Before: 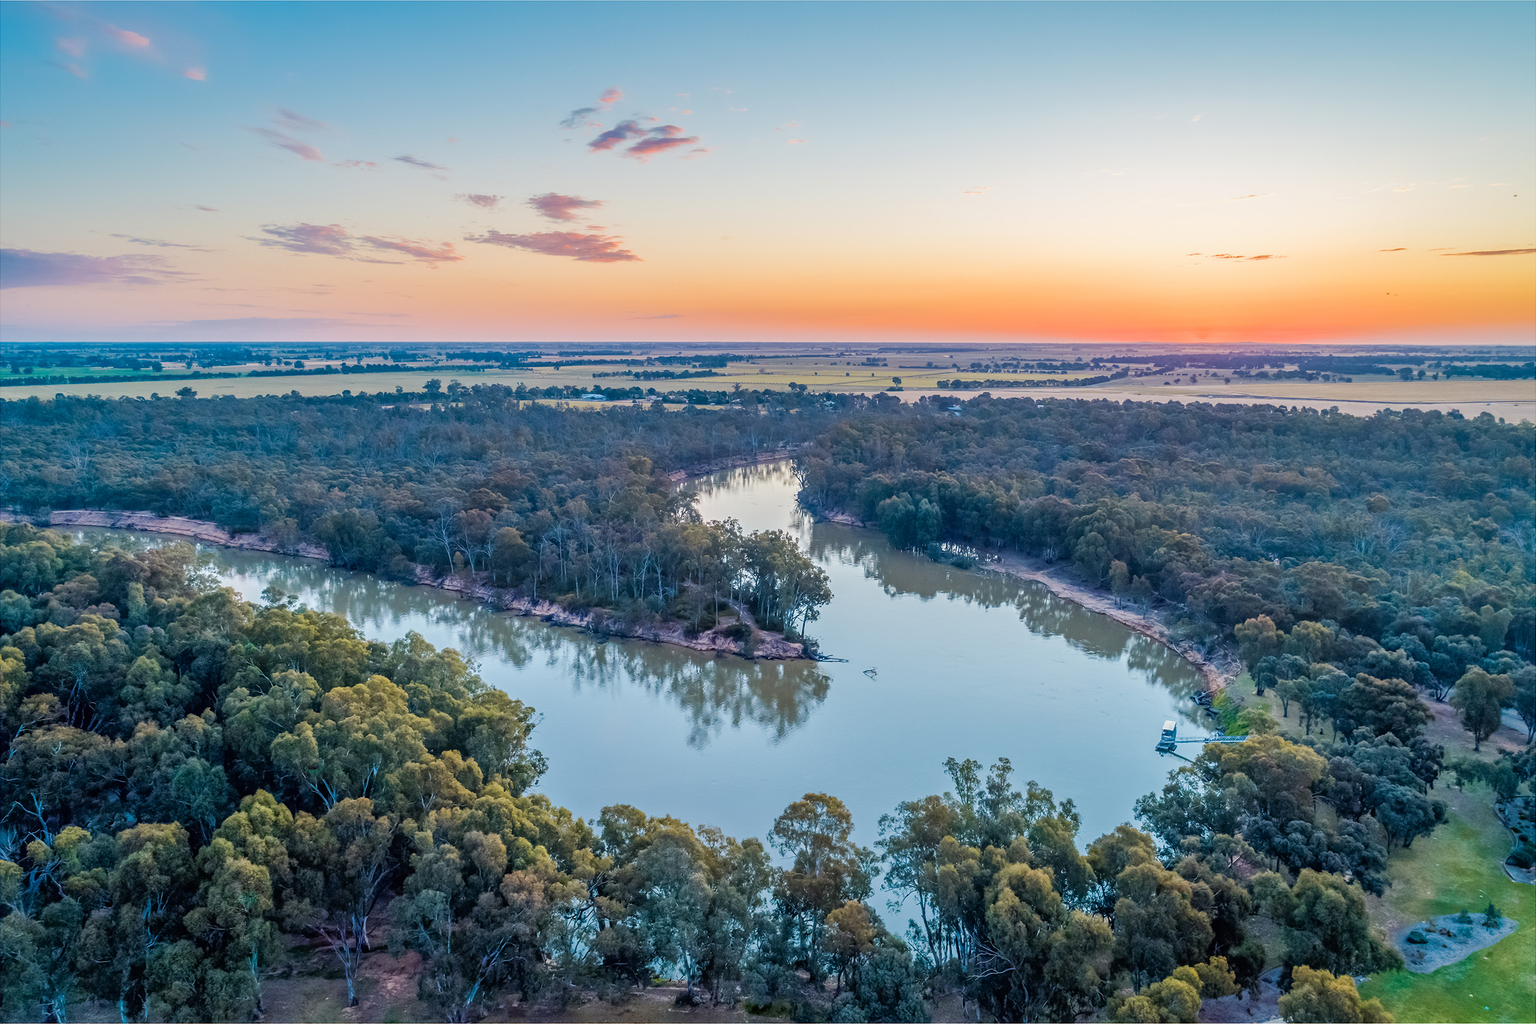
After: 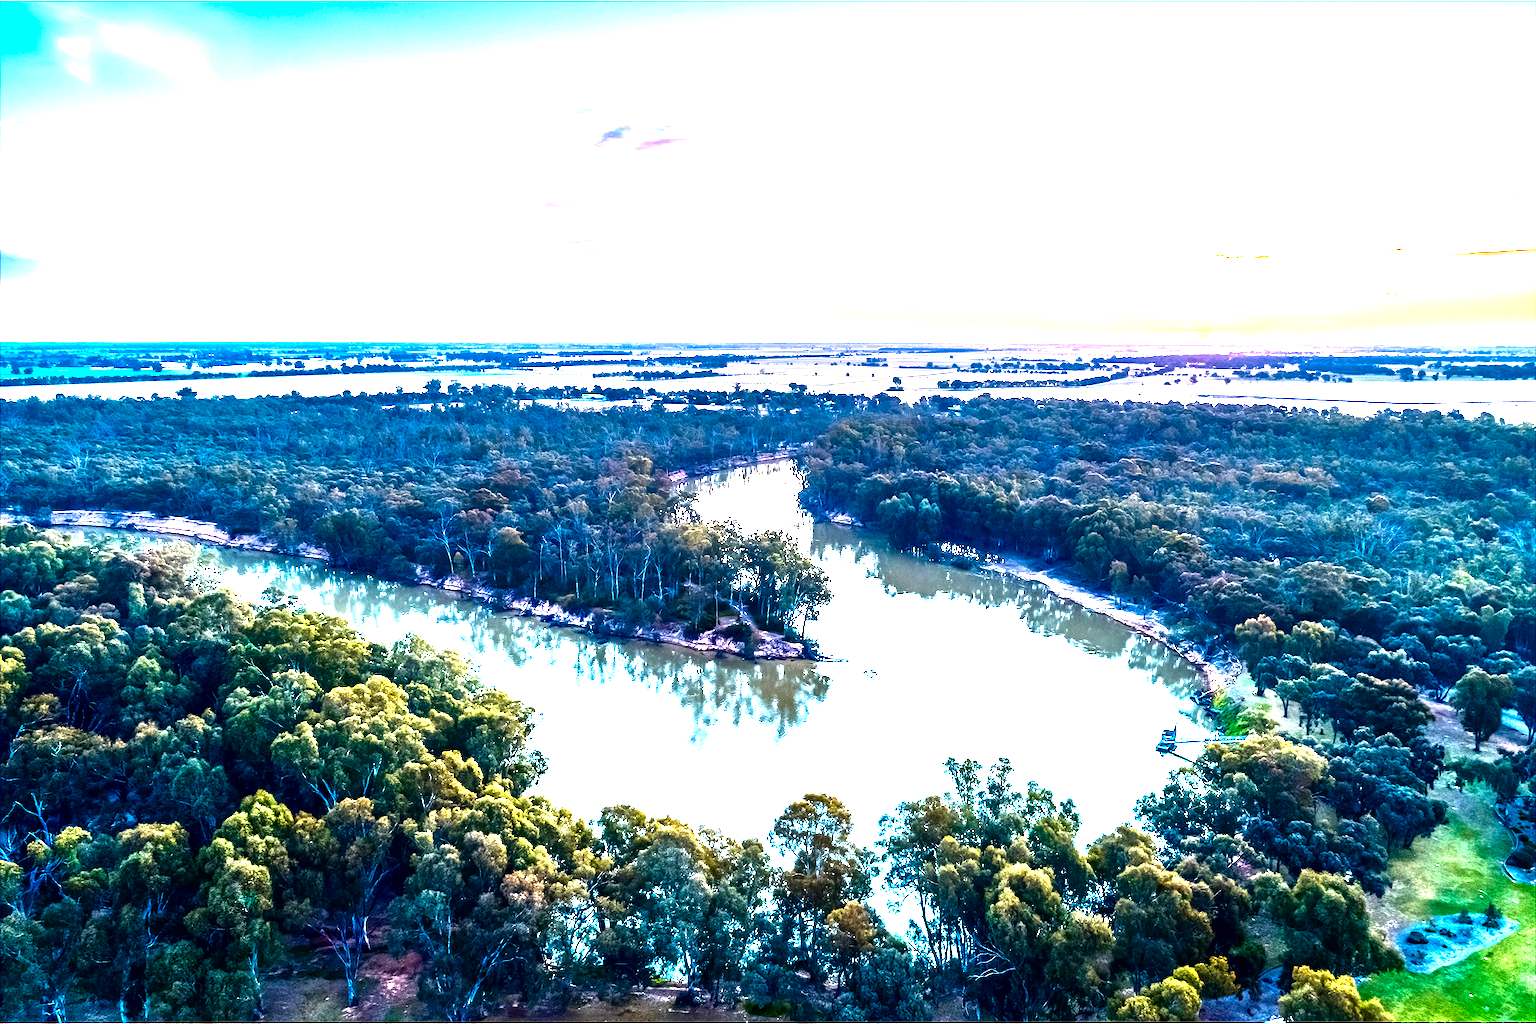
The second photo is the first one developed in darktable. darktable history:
exposure: black level correction 0, exposure 1.5 EV, compensate exposure bias true, compensate highlight preservation false
contrast brightness saturation: contrast 0.09, brightness -0.59, saturation 0.17
levels: levels [0, 0.374, 0.749]
